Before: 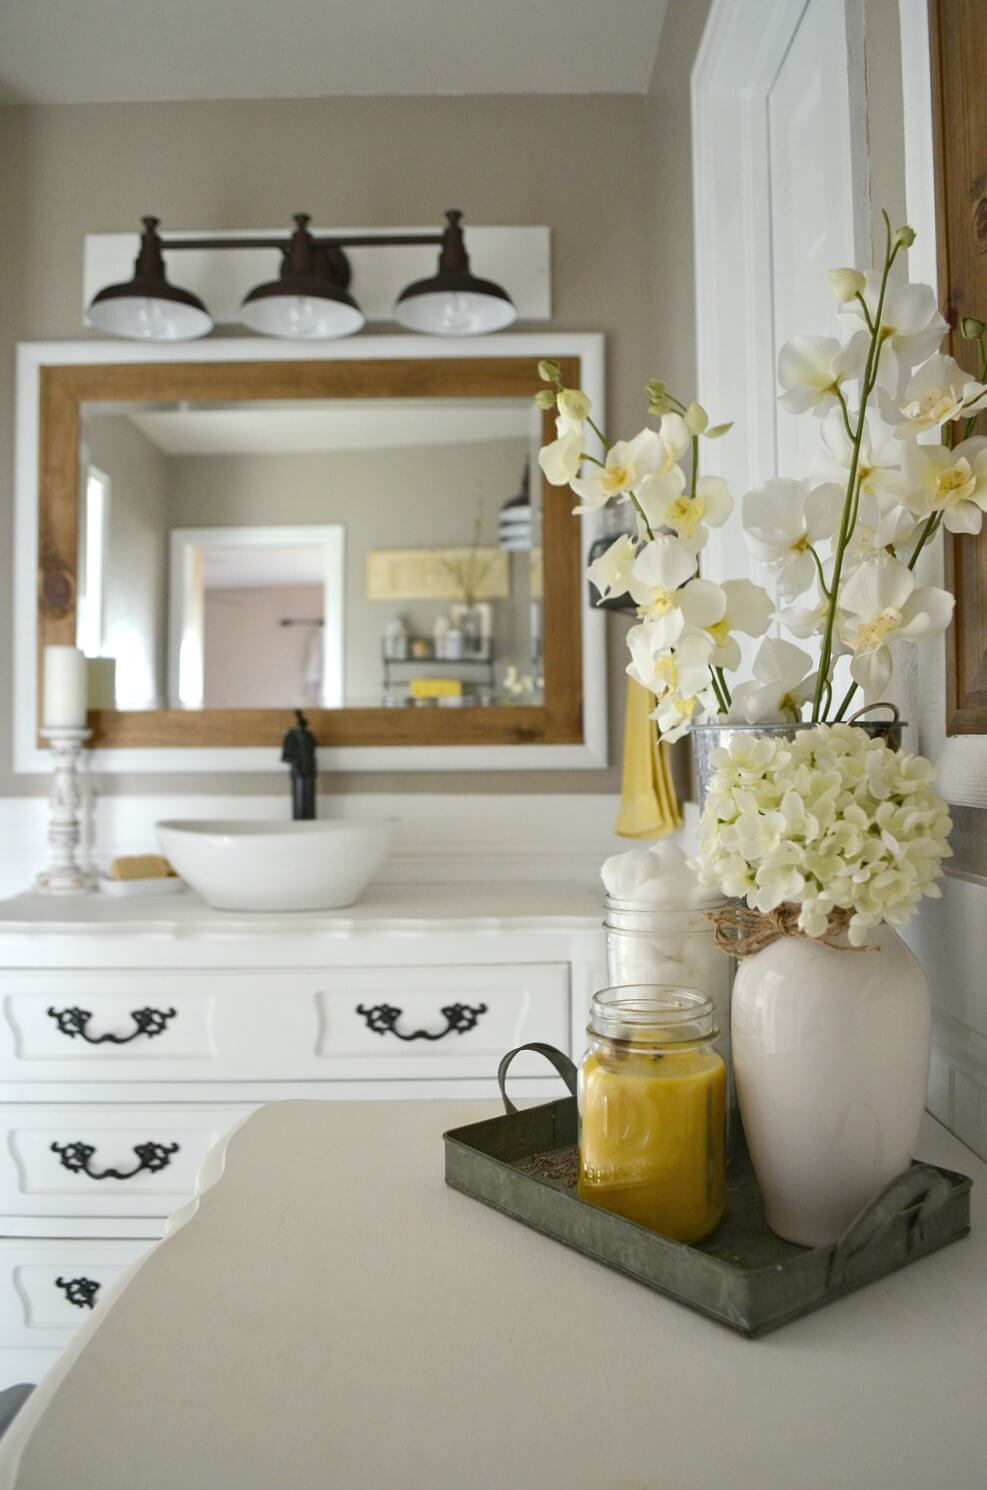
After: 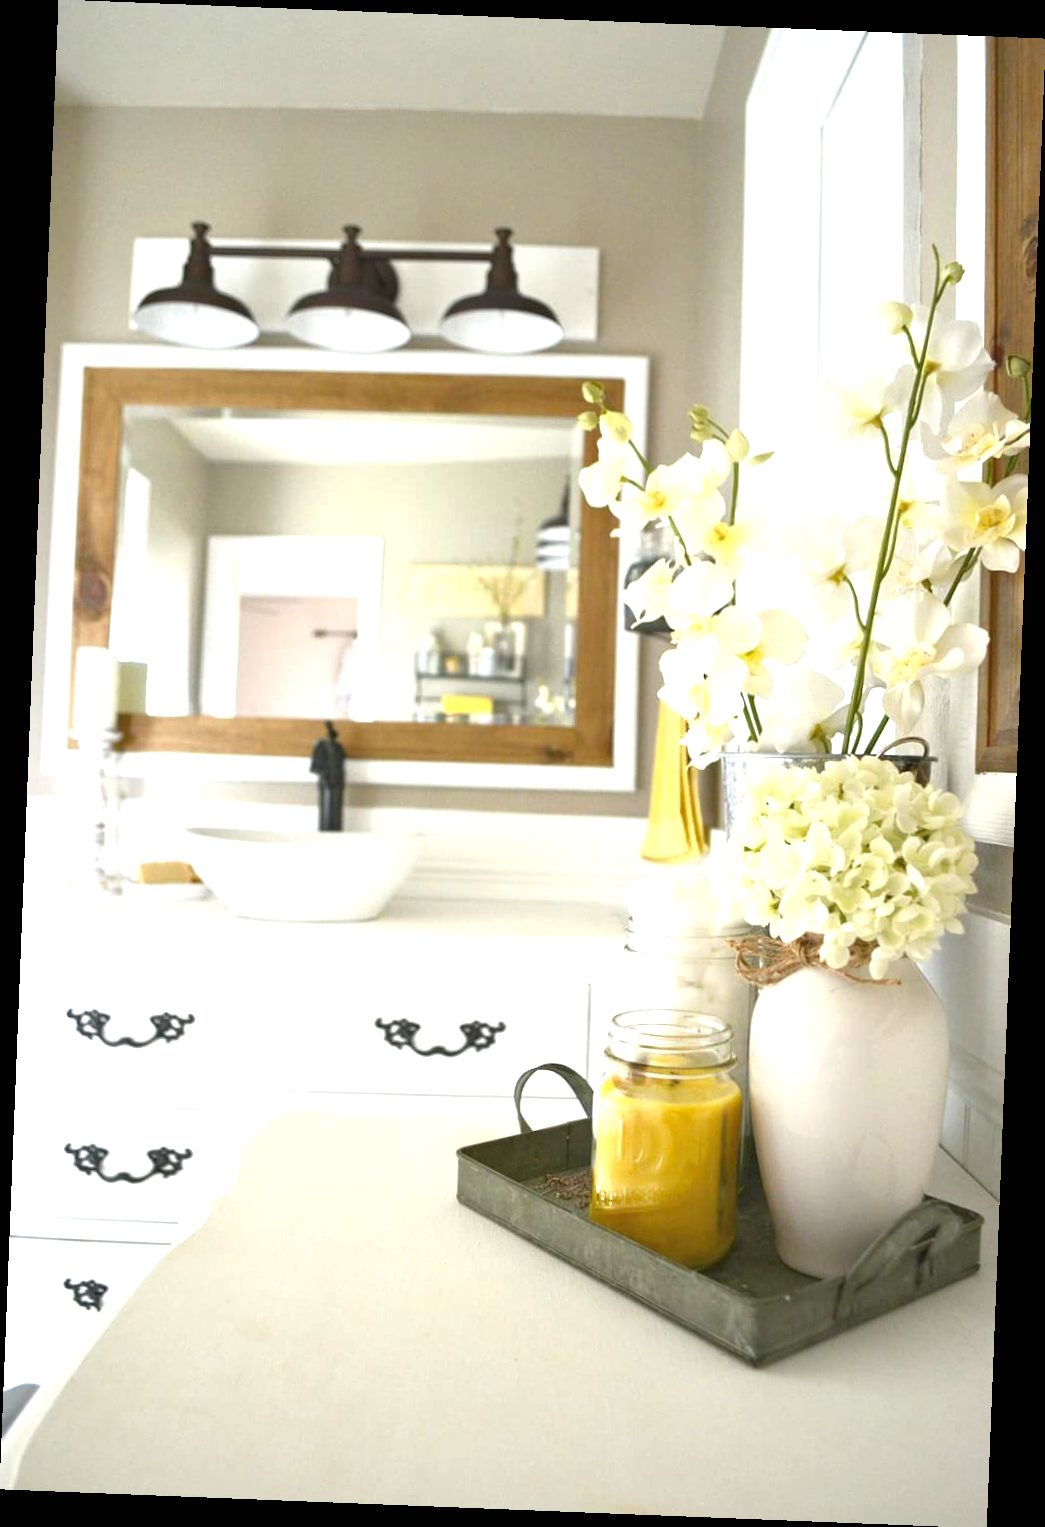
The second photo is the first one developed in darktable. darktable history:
shadows and highlights: shadows 25, highlights -25
exposure: black level correction 0, exposure 1.2 EV, compensate exposure bias true, compensate highlight preservation false
rotate and perspective: rotation 2.27°, automatic cropping off
